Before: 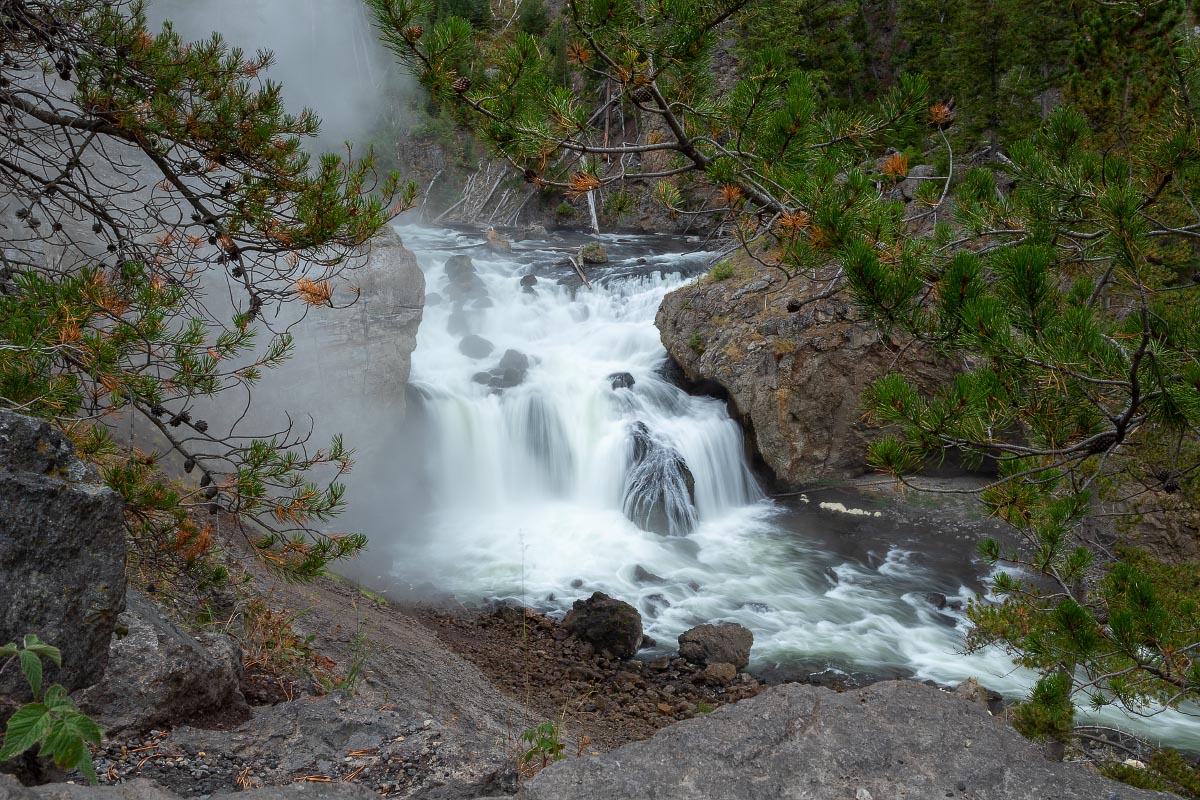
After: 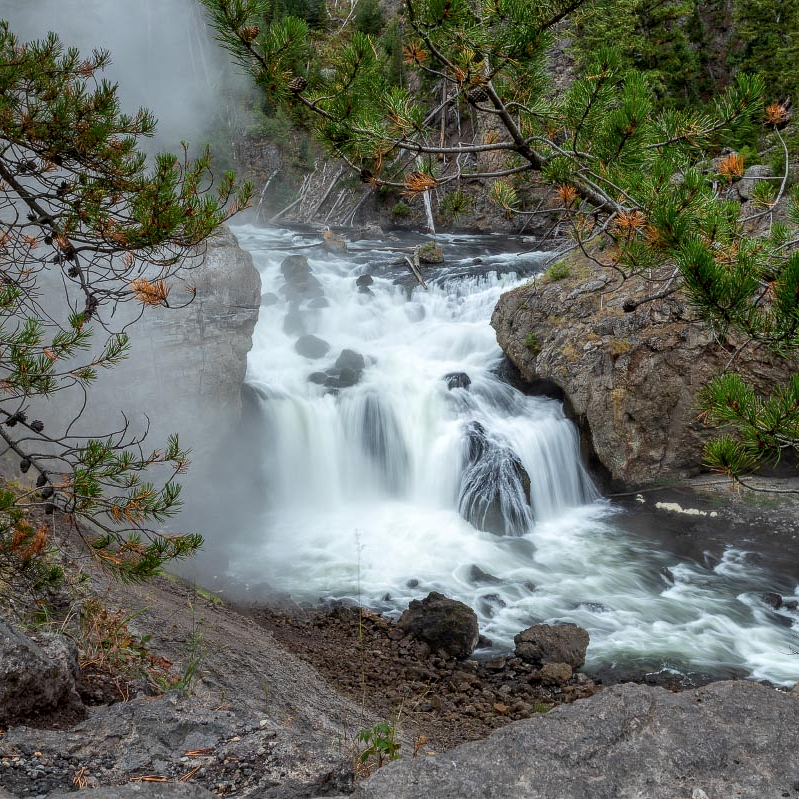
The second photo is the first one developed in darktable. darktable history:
crop and rotate: left 13.713%, right 19.655%
shadows and highlights: low approximation 0.01, soften with gaussian
local contrast: on, module defaults
